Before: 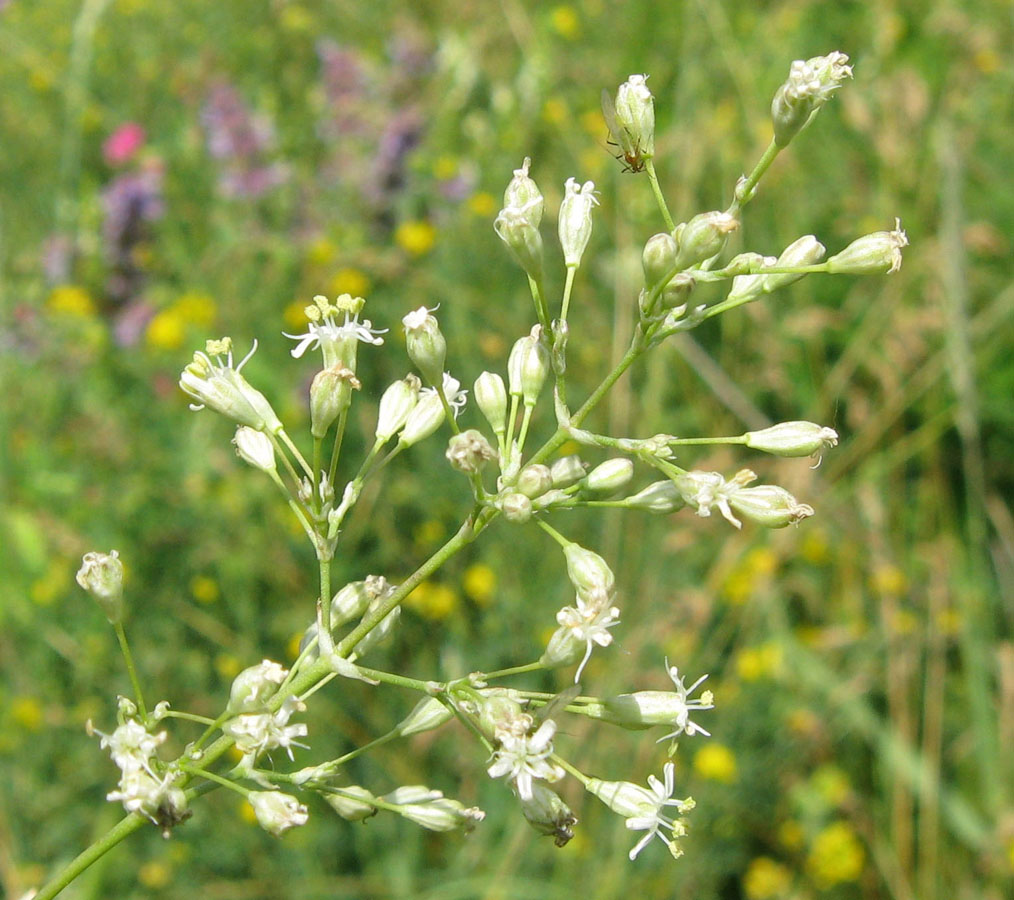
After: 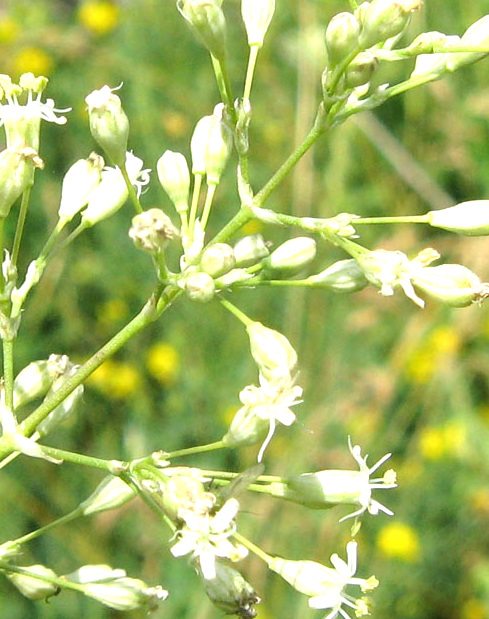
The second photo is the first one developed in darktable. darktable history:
crop: left 31.35%, top 24.561%, right 20.414%, bottom 6.576%
tone equalizer: -8 EV -0.771 EV, -7 EV -0.724 EV, -6 EV -0.592 EV, -5 EV -0.379 EV, -3 EV 0.403 EV, -2 EV 0.6 EV, -1 EV 0.685 EV, +0 EV 0.771 EV, mask exposure compensation -0.504 EV
